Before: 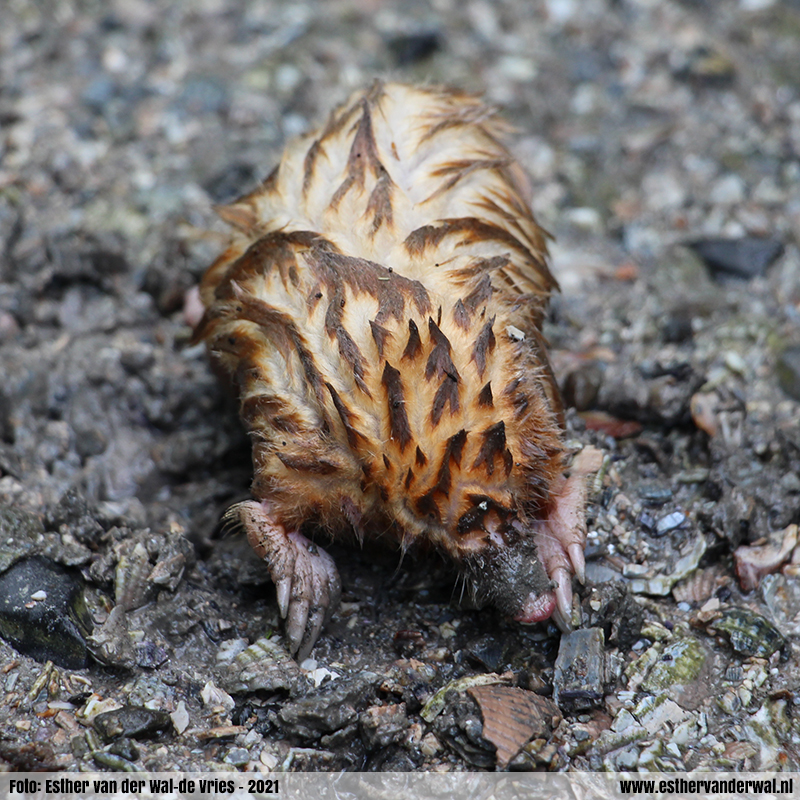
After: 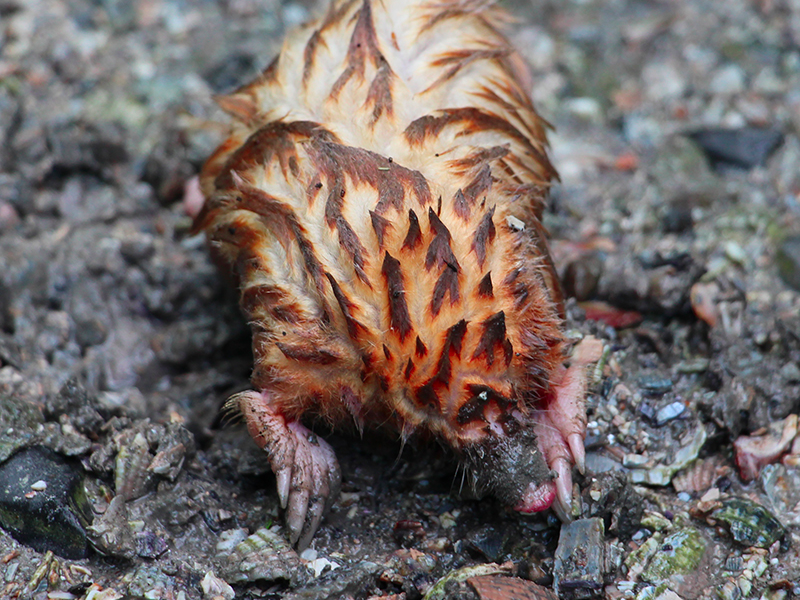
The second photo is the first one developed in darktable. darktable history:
crop: top 13.819%, bottom 11.169%
color contrast: green-magenta contrast 1.73, blue-yellow contrast 1.15
